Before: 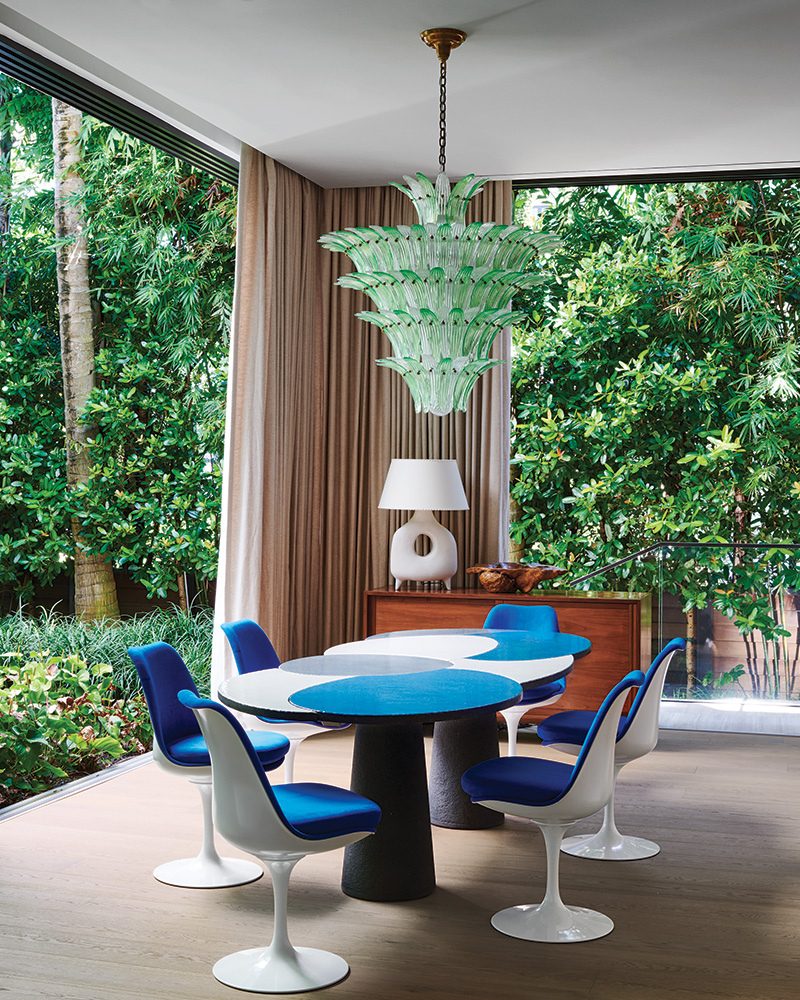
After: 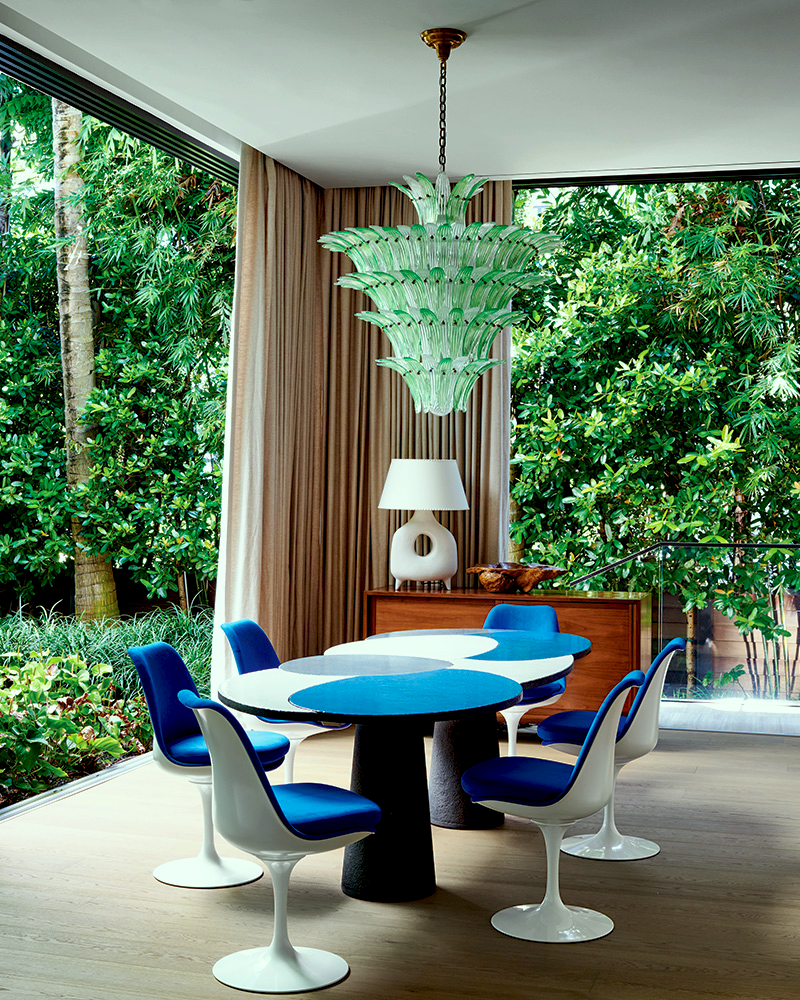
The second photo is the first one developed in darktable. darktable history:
color correction: highlights a* -8.59, highlights b* 3.7
base curve: curves: ch0 [(0.017, 0) (0.425, 0.441) (0.844, 0.933) (1, 1)], preserve colors none
